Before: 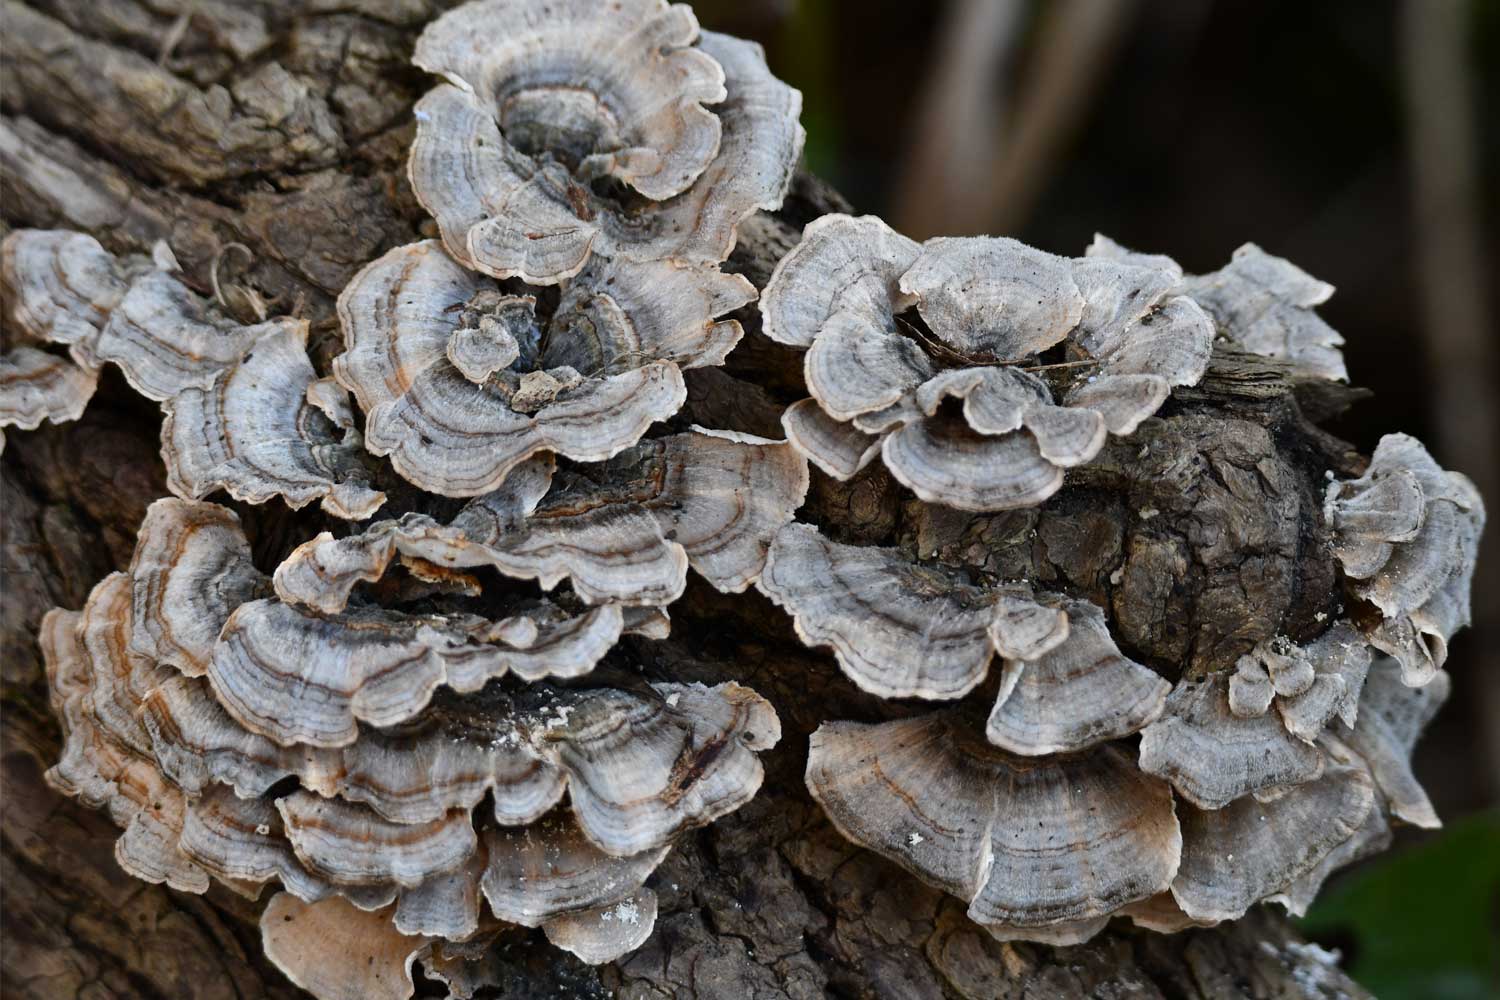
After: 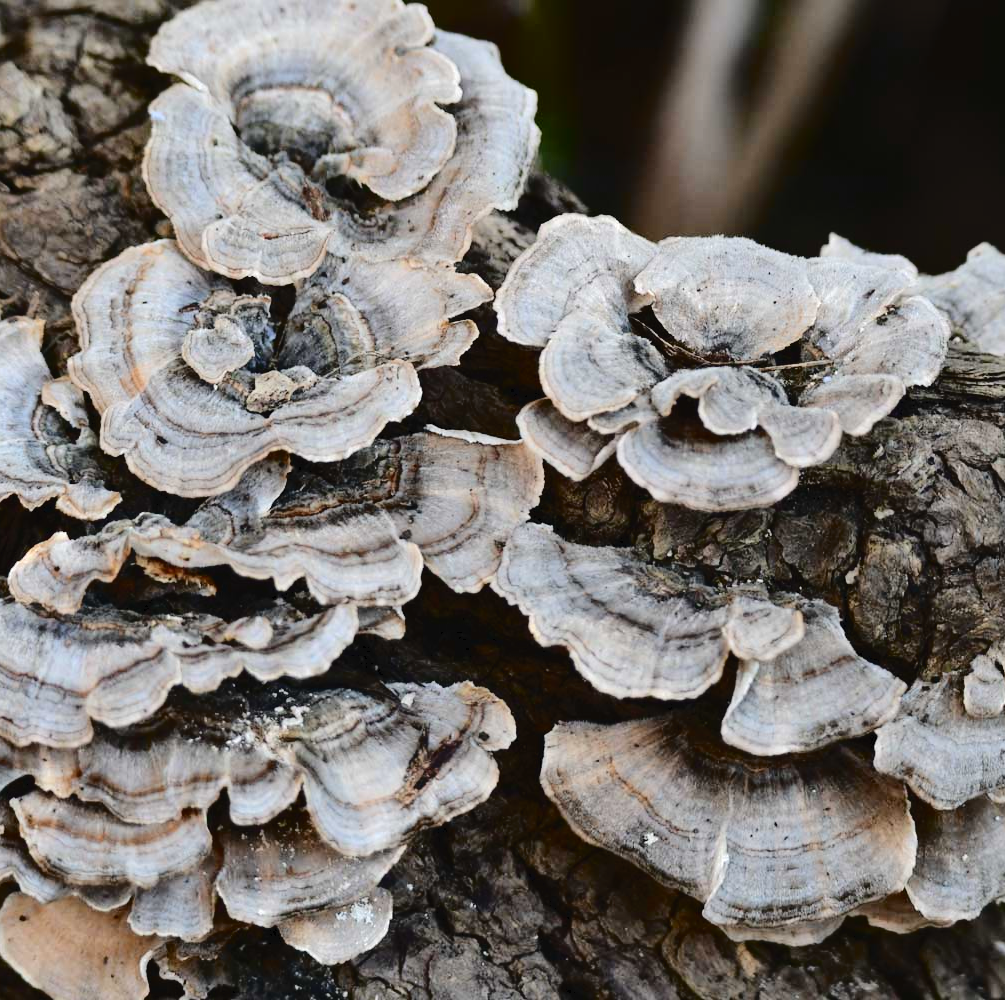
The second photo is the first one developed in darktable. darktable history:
exposure: exposure 0.188 EV, compensate highlight preservation false
tone curve: curves: ch0 [(0, 0) (0.003, 0.031) (0.011, 0.033) (0.025, 0.038) (0.044, 0.049) (0.069, 0.059) (0.1, 0.071) (0.136, 0.093) (0.177, 0.142) (0.224, 0.204) (0.277, 0.292) (0.335, 0.387) (0.399, 0.484) (0.468, 0.567) (0.543, 0.643) (0.623, 0.712) (0.709, 0.776) (0.801, 0.837) (0.898, 0.903) (1, 1)], color space Lab, independent channels, preserve colors none
crop and rotate: left 17.678%, right 15.259%
